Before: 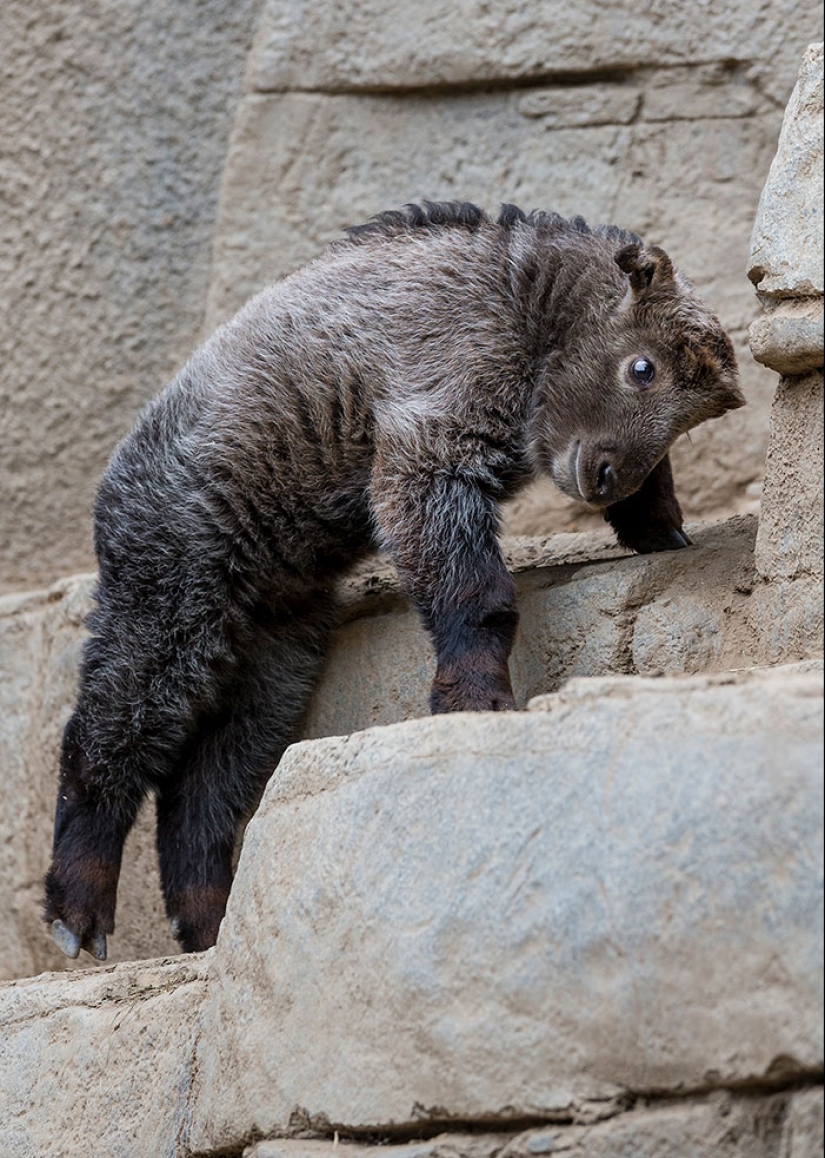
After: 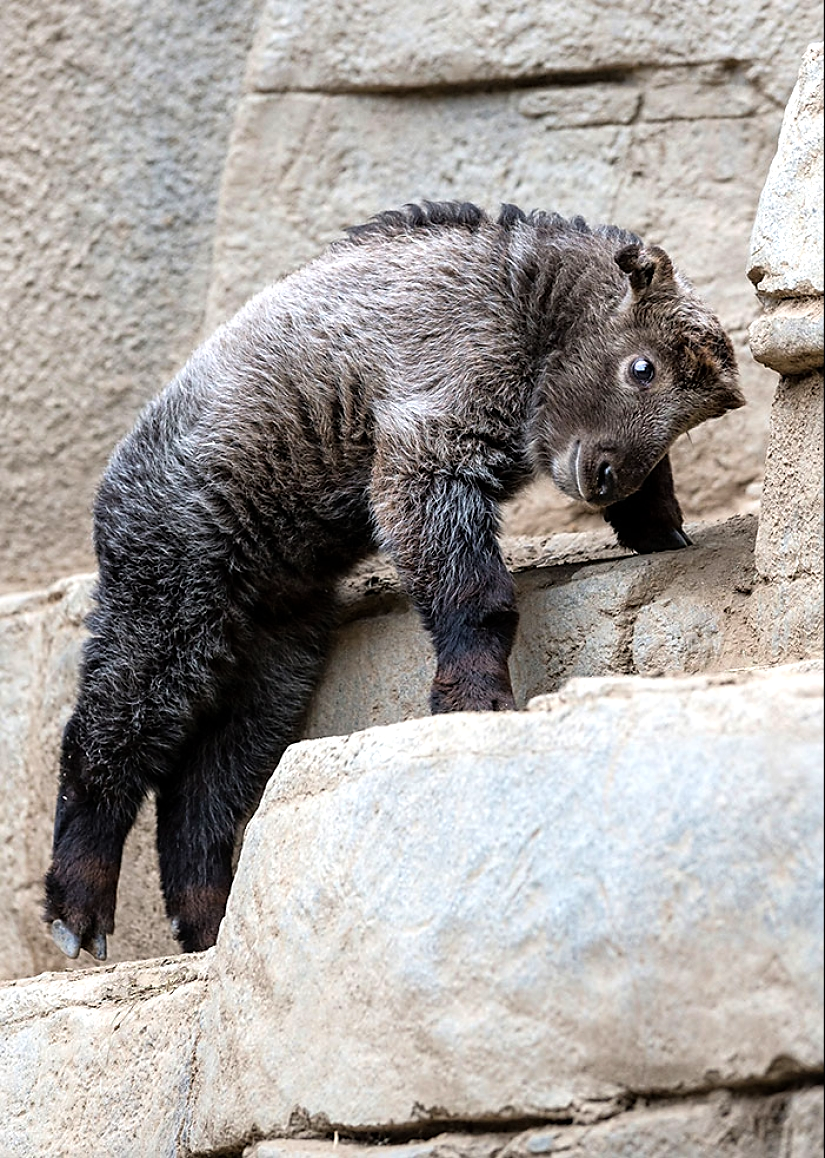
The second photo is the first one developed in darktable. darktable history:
sharpen: radius 1.844, amount 0.403, threshold 1.729
tone equalizer: -8 EV -0.757 EV, -7 EV -0.681 EV, -6 EV -0.607 EV, -5 EV -0.415 EV, -3 EV 0.375 EV, -2 EV 0.6 EV, -1 EV 0.681 EV, +0 EV 0.723 EV
